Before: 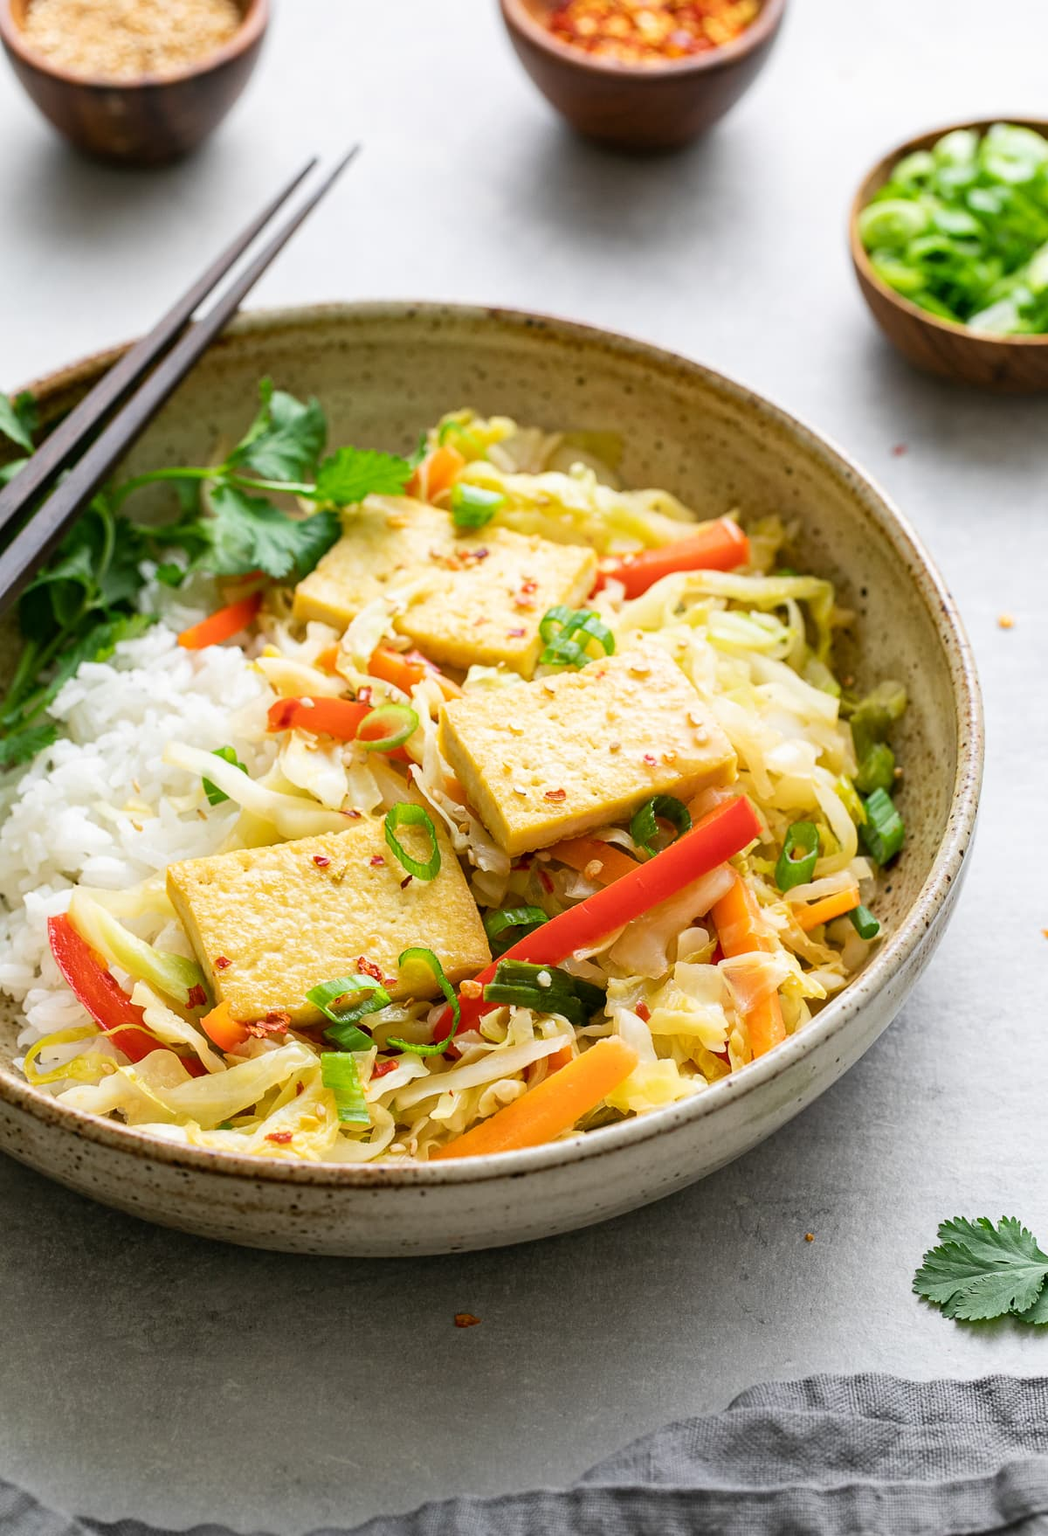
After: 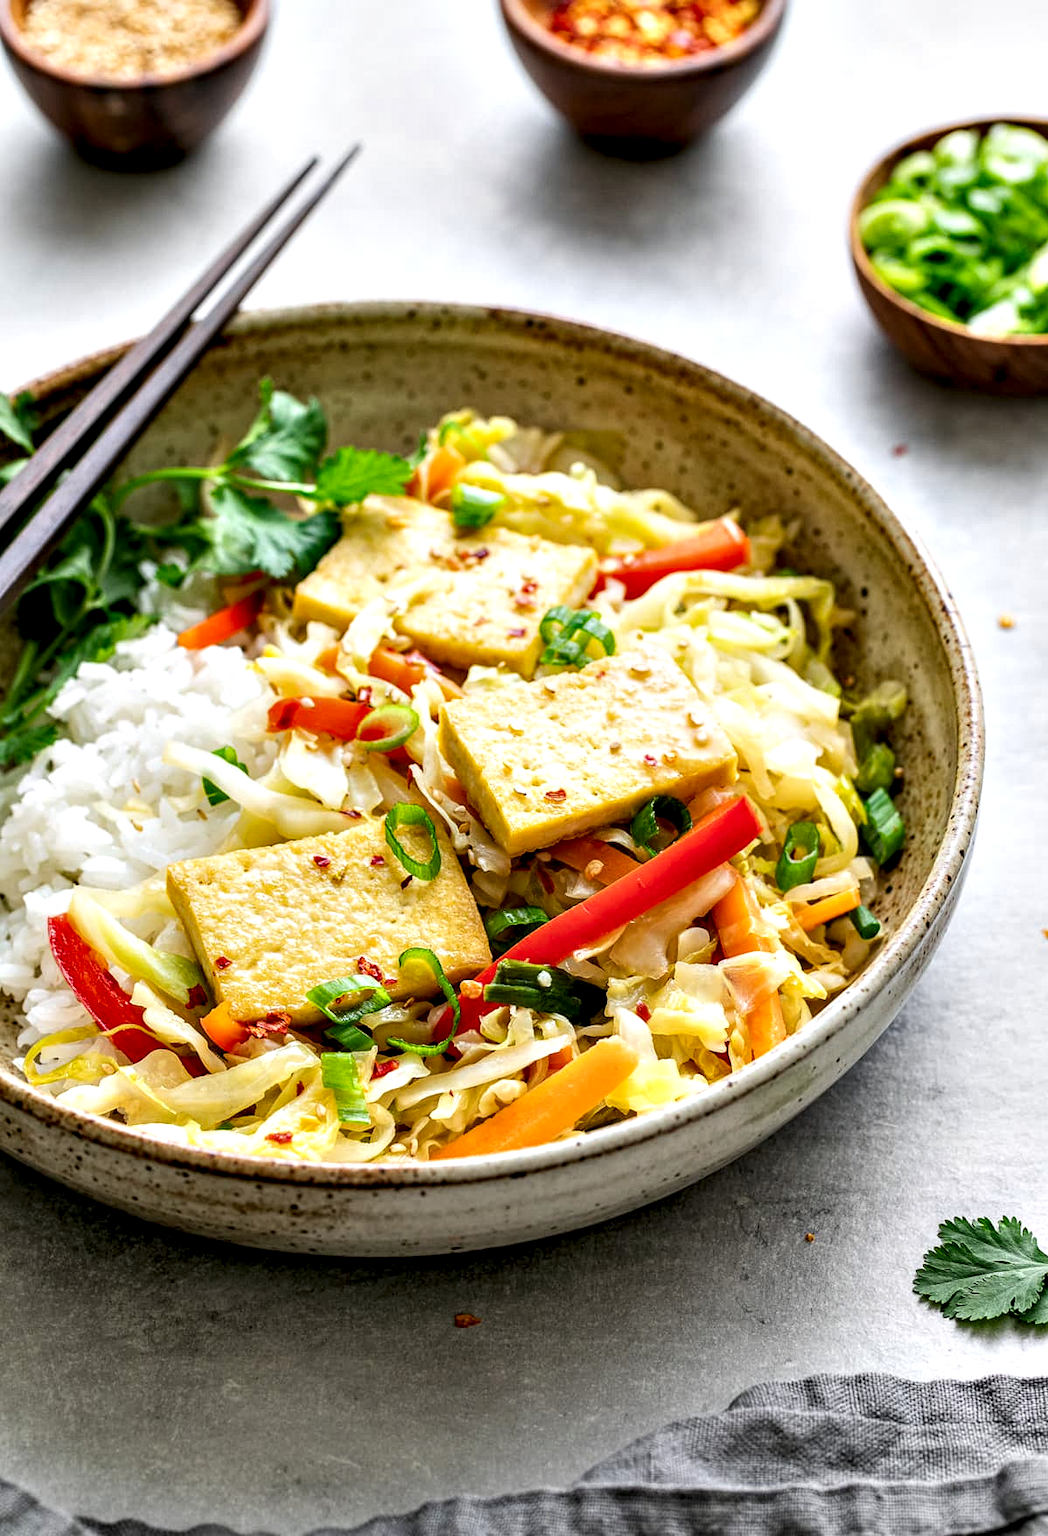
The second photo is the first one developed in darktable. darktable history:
contrast equalizer: octaves 7, y [[0.6 ×6], [0.55 ×6], [0 ×6], [0 ×6], [0 ×6]]
local contrast: on, module defaults
